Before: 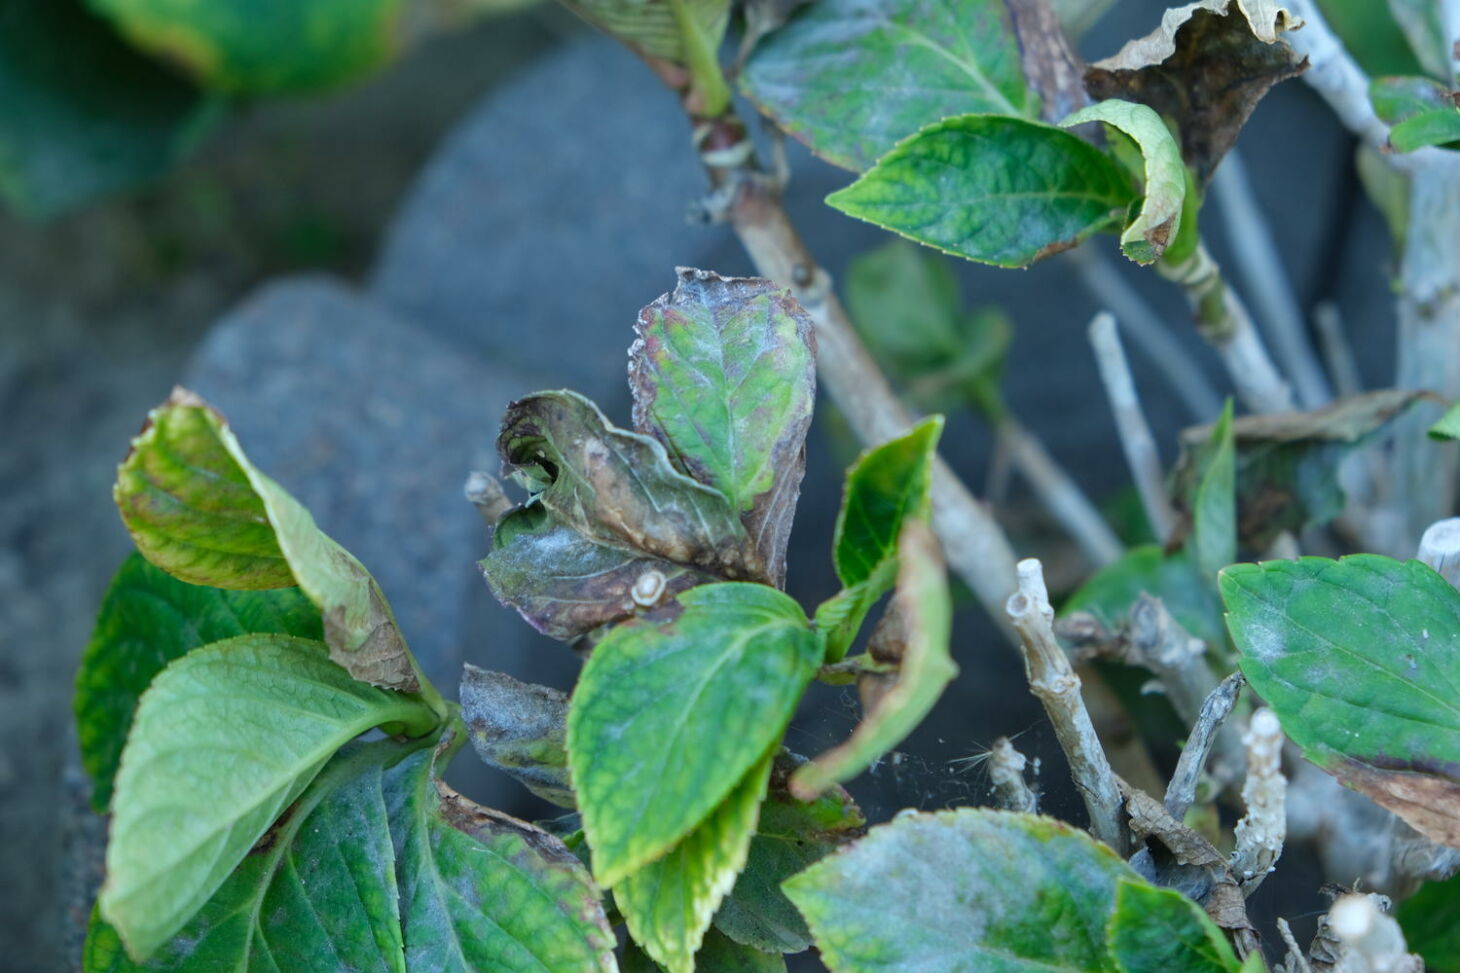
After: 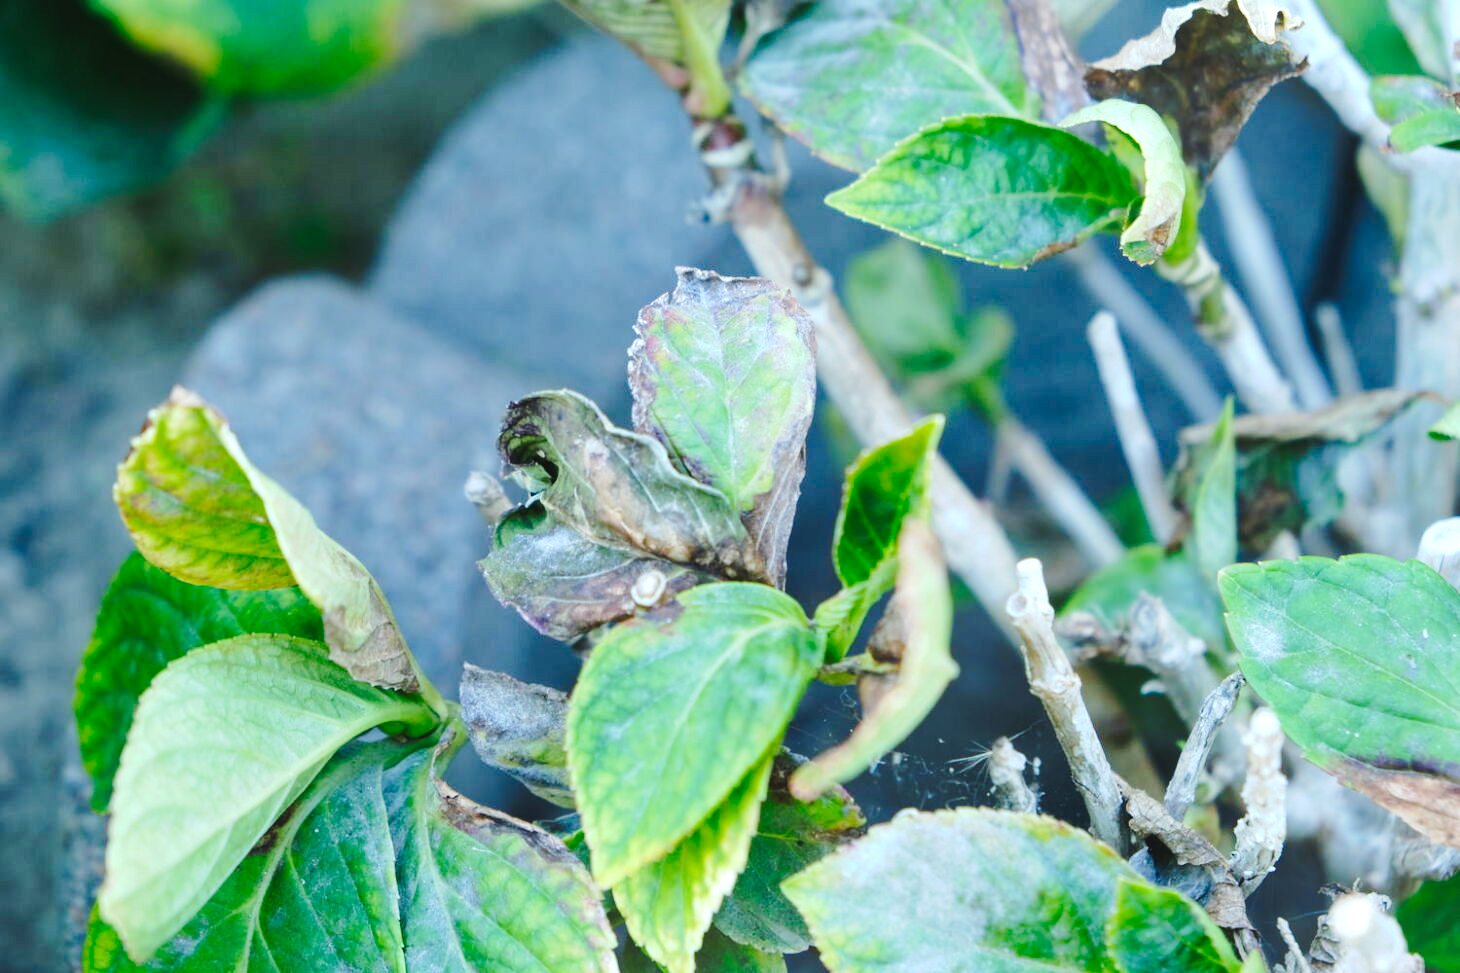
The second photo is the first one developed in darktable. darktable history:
exposure: black level correction 0, exposure 0.6 EV, compensate highlight preservation false
tone curve: curves: ch0 [(0, 0) (0.003, 0.023) (0.011, 0.029) (0.025, 0.037) (0.044, 0.047) (0.069, 0.057) (0.1, 0.075) (0.136, 0.103) (0.177, 0.145) (0.224, 0.193) (0.277, 0.266) (0.335, 0.362) (0.399, 0.473) (0.468, 0.569) (0.543, 0.655) (0.623, 0.73) (0.709, 0.804) (0.801, 0.874) (0.898, 0.924) (1, 1)], preserve colors none
bloom: size 15%, threshold 97%, strength 7%
